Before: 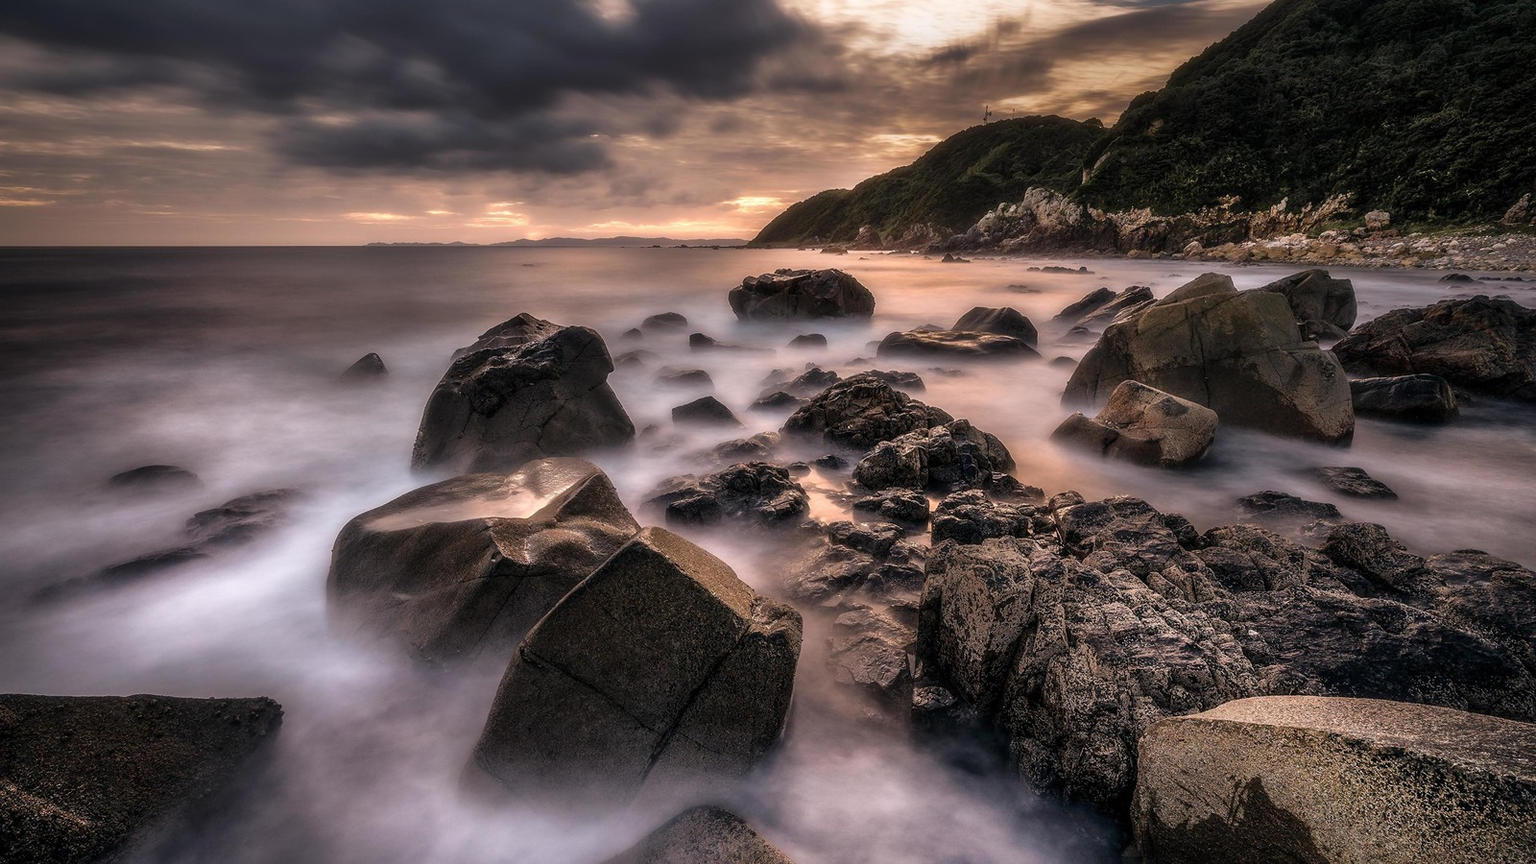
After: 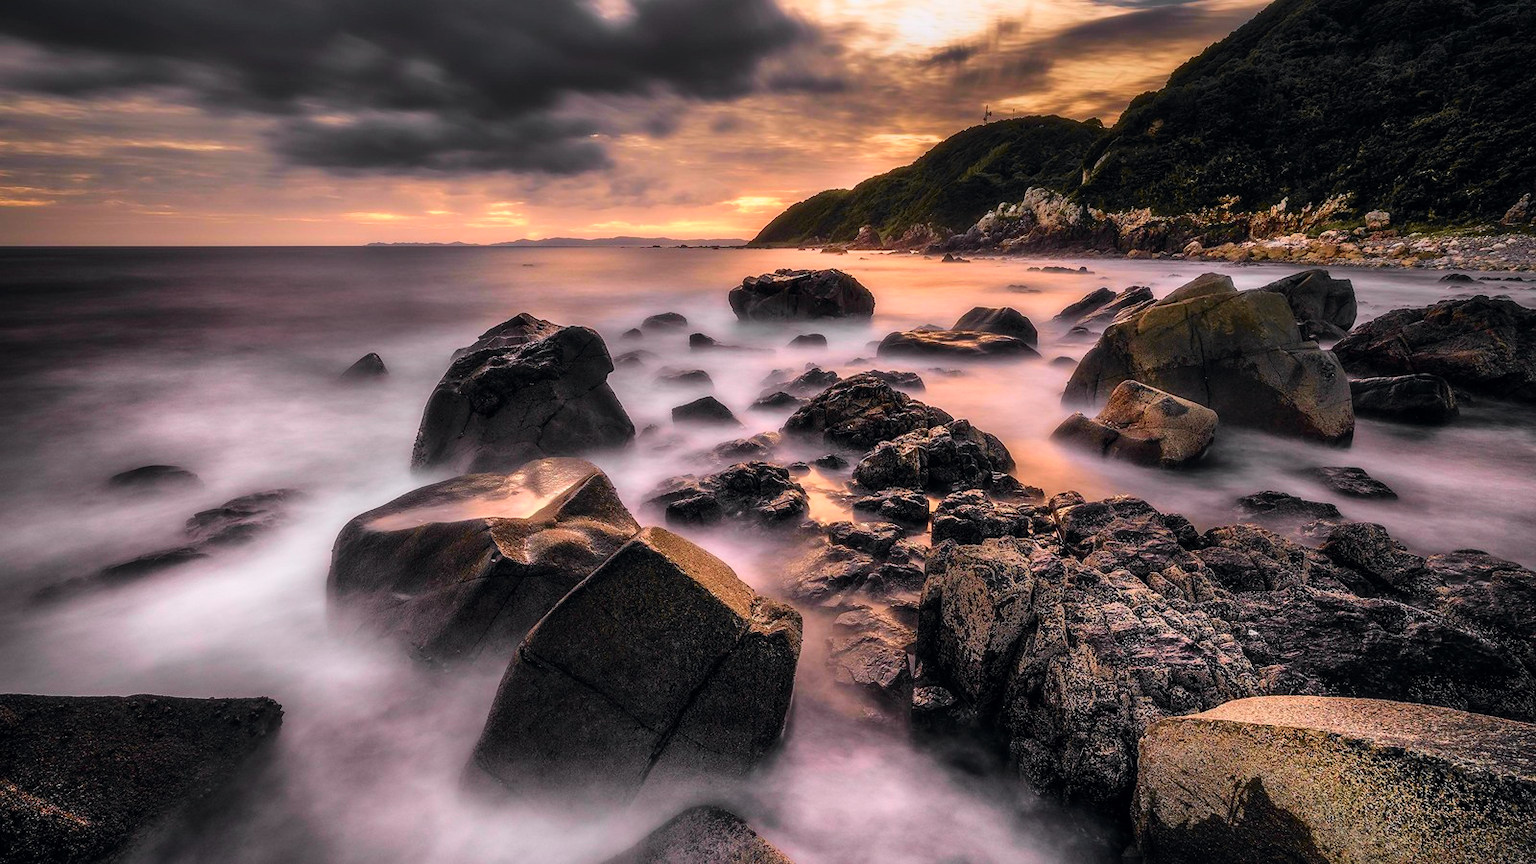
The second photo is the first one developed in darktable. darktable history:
tone curve: curves: ch0 [(0, 0) (0.071, 0.047) (0.266, 0.26) (0.491, 0.552) (0.753, 0.818) (1, 0.983)]; ch1 [(0, 0) (0.346, 0.307) (0.408, 0.369) (0.463, 0.443) (0.482, 0.493) (0.502, 0.5) (0.517, 0.518) (0.546, 0.576) (0.588, 0.643) (0.651, 0.709) (1, 1)]; ch2 [(0, 0) (0.346, 0.34) (0.434, 0.46) (0.485, 0.494) (0.5, 0.494) (0.517, 0.503) (0.535, 0.545) (0.583, 0.634) (0.625, 0.686) (1, 1)], color space Lab, independent channels, preserve colors none
